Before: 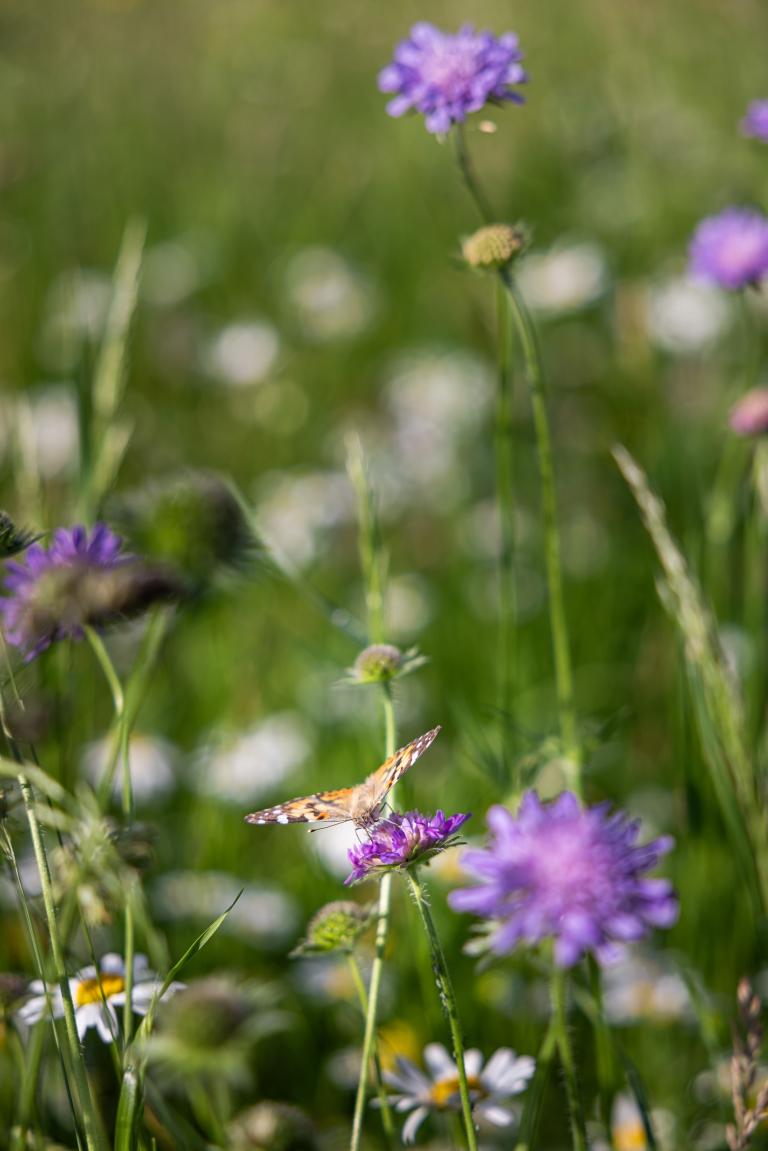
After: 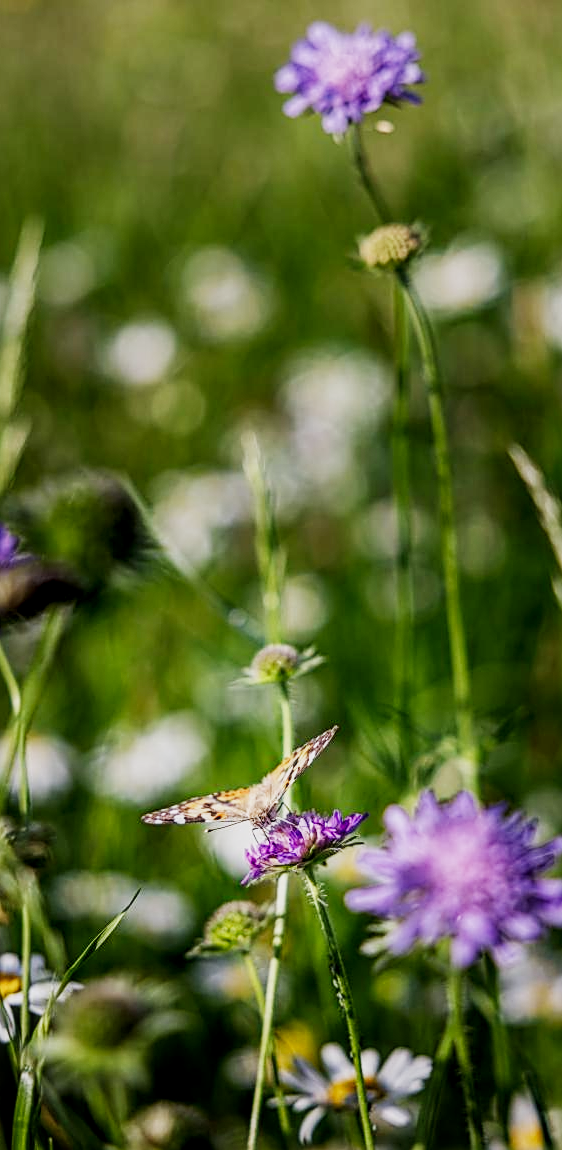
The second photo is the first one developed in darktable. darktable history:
sigmoid: contrast 1.7, skew -0.2, preserve hue 0%, red attenuation 0.1, red rotation 0.035, green attenuation 0.1, green rotation -0.017, blue attenuation 0.15, blue rotation -0.052, base primaries Rec2020
crop: left 13.443%, right 13.31%
sharpen: amount 0.55
local contrast: on, module defaults
